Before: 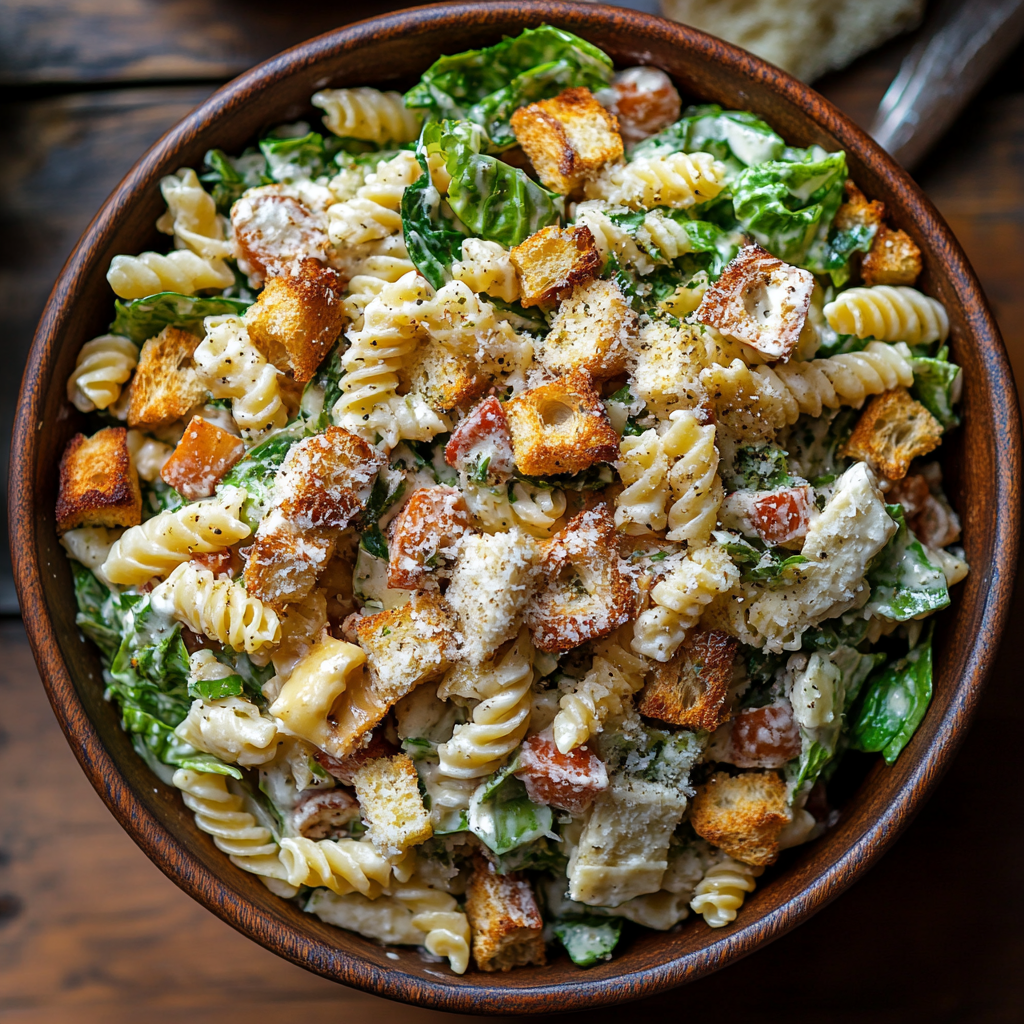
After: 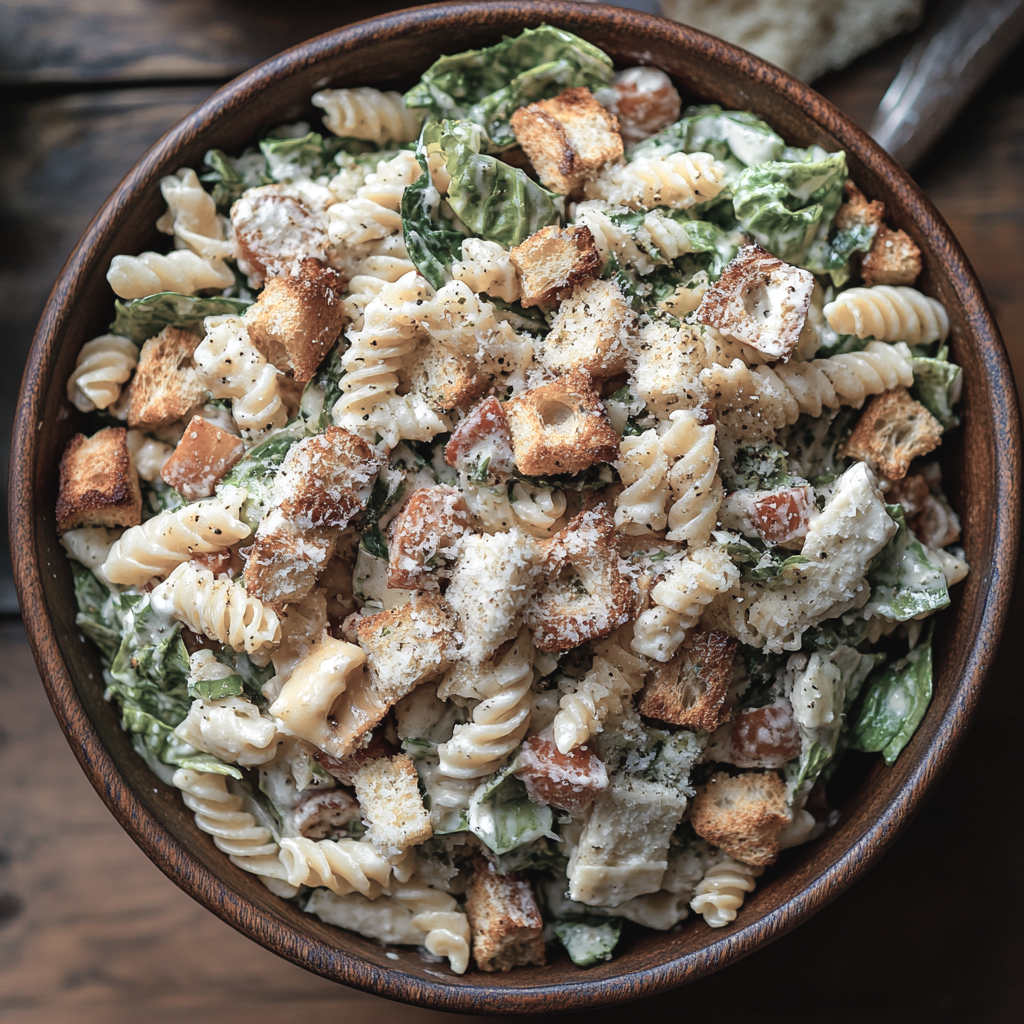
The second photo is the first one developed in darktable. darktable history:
tone equalizer: edges refinement/feathering 500, mask exposure compensation -1.57 EV, preserve details no
color zones: curves: ch0 [(0, 0.473) (0.001, 0.473) (0.226, 0.548) (0.4, 0.589) (0.525, 0.54) (0.728, 0.403) (0.999, 0.473) (1, 0.473)]; ch1 [(0, 0.619) (0.001, 0.619) (0.234, 0.388) (0.4, 0.372) (0.528, 0.422) (0.732, 0.53) (0.999, 0.619) (1, 0.619)]; ch2 [(0, 0.547) (0.001, 0.547) (0.226, 0.45) (0.4, 0.525) (0.525, 0.585) (0.8, 0.511) (0.999, 0.547) (1, 0.547)]
exposure: exposure 0.133 EV, compensate highlight preservation false
contrast brightness saturation: contrast -0.065, saturation -0.415
